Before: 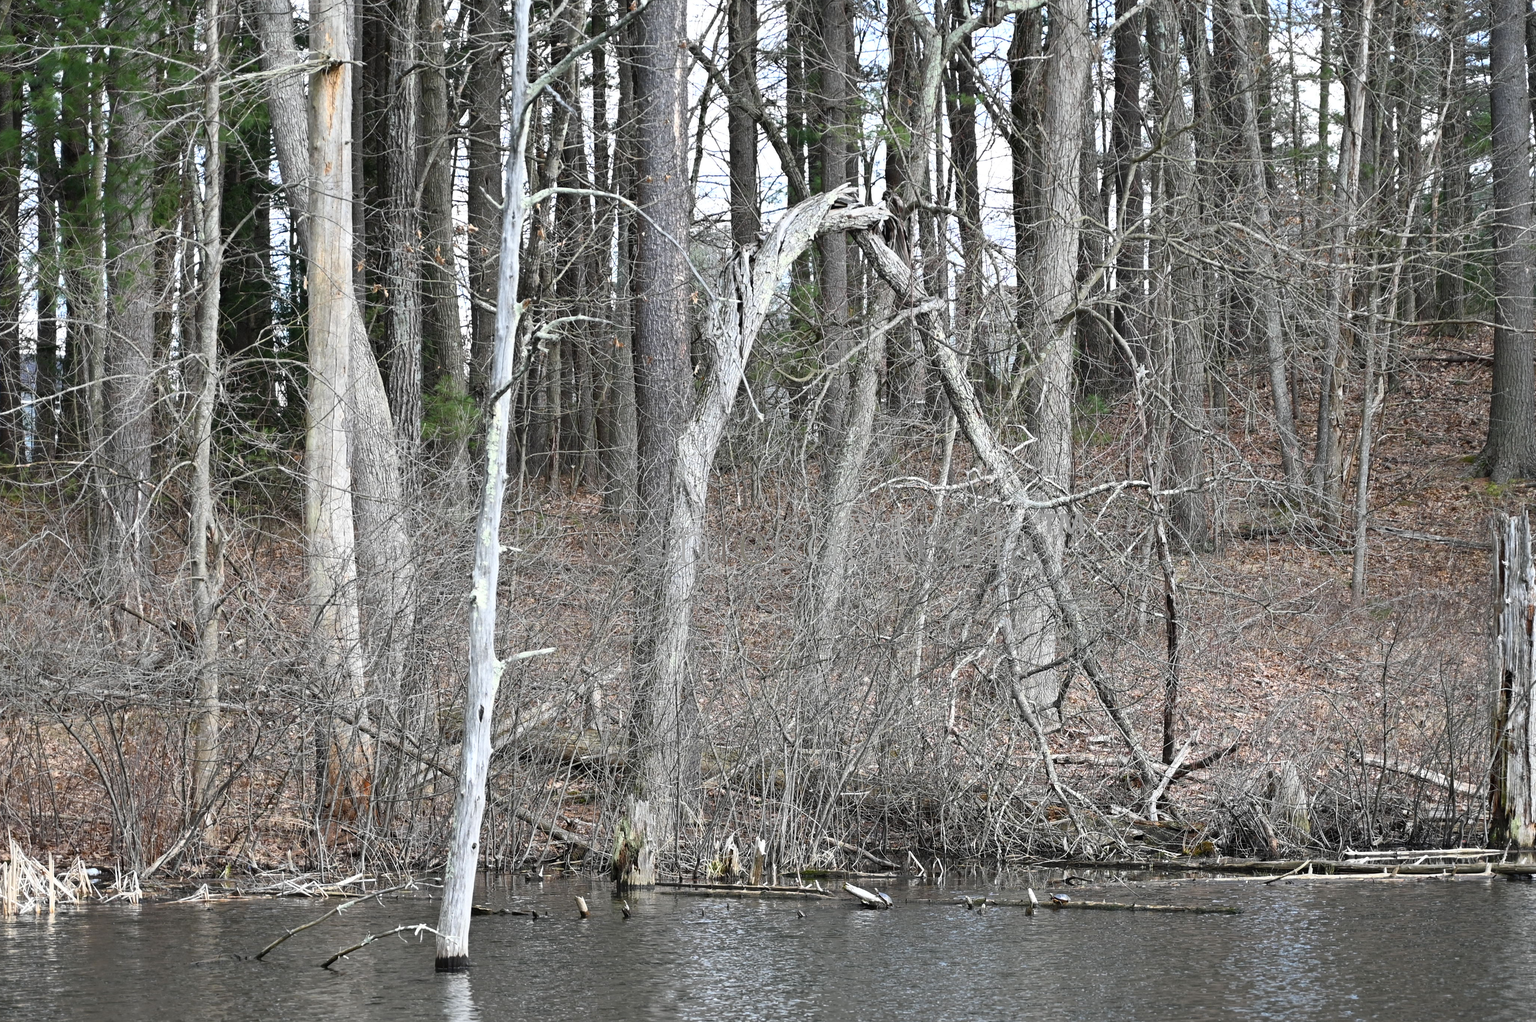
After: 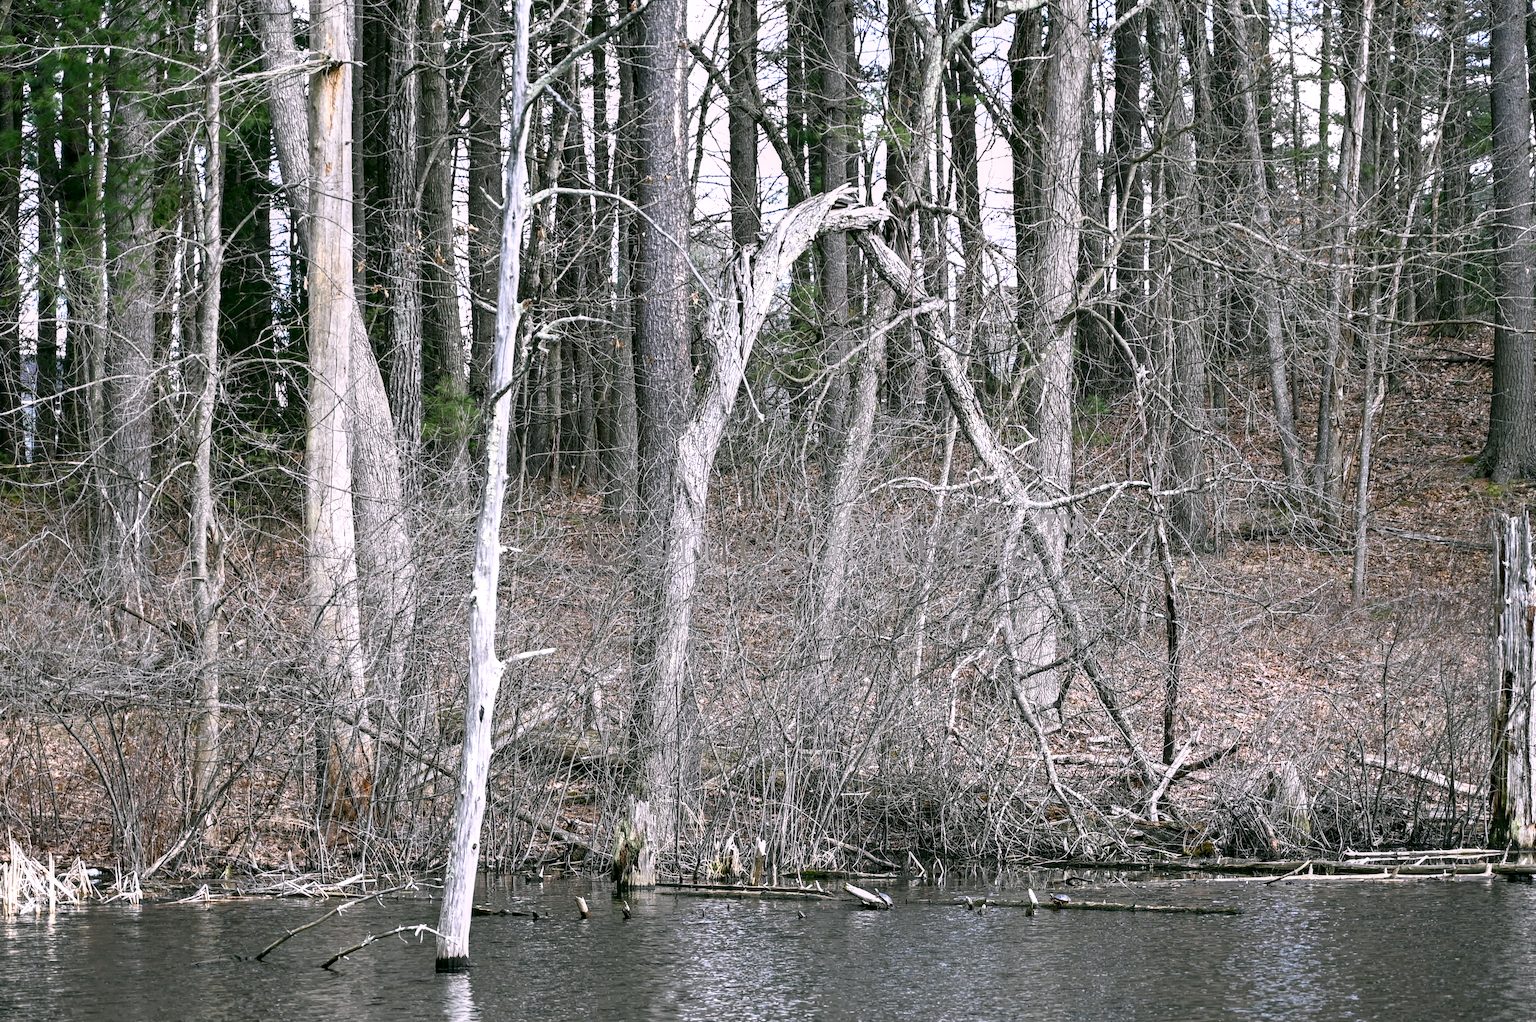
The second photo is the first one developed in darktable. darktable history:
local contrast: detail 130%
shadows and highlights: shadows -62.32, white point adjustment -5.22, highlights 61.59
color correction: highlights a* 4.02, highlights b* 4.98, shadows a* -7.55, shadows b* 4.98
white balance: red 1.004, blue 1.096
